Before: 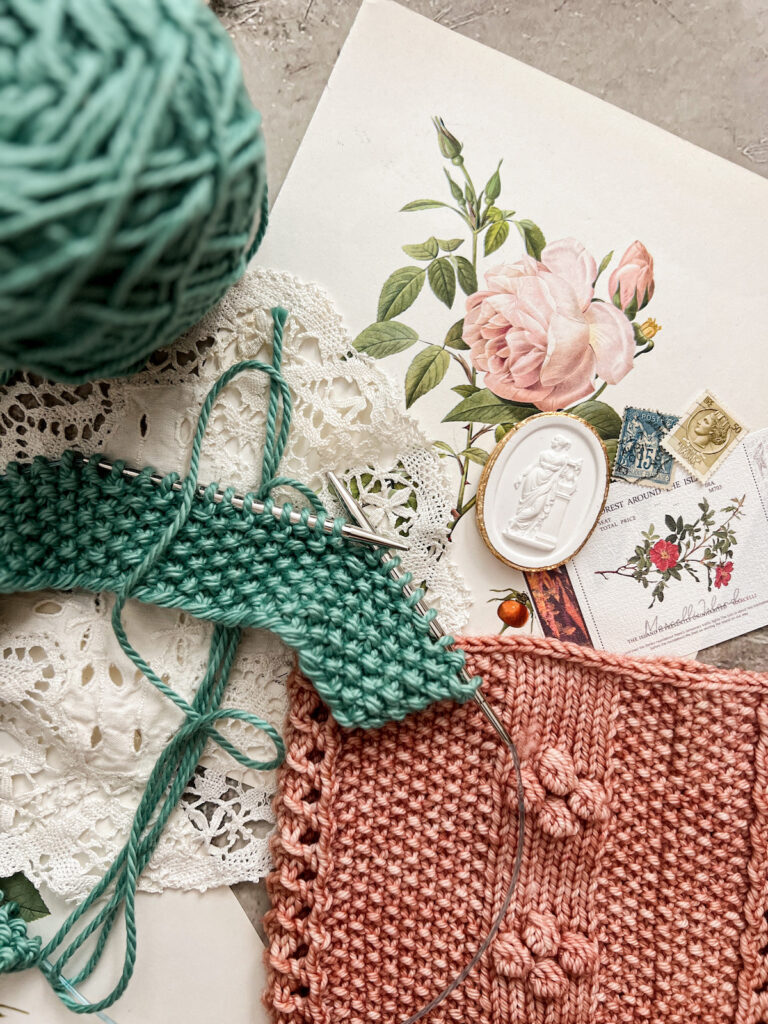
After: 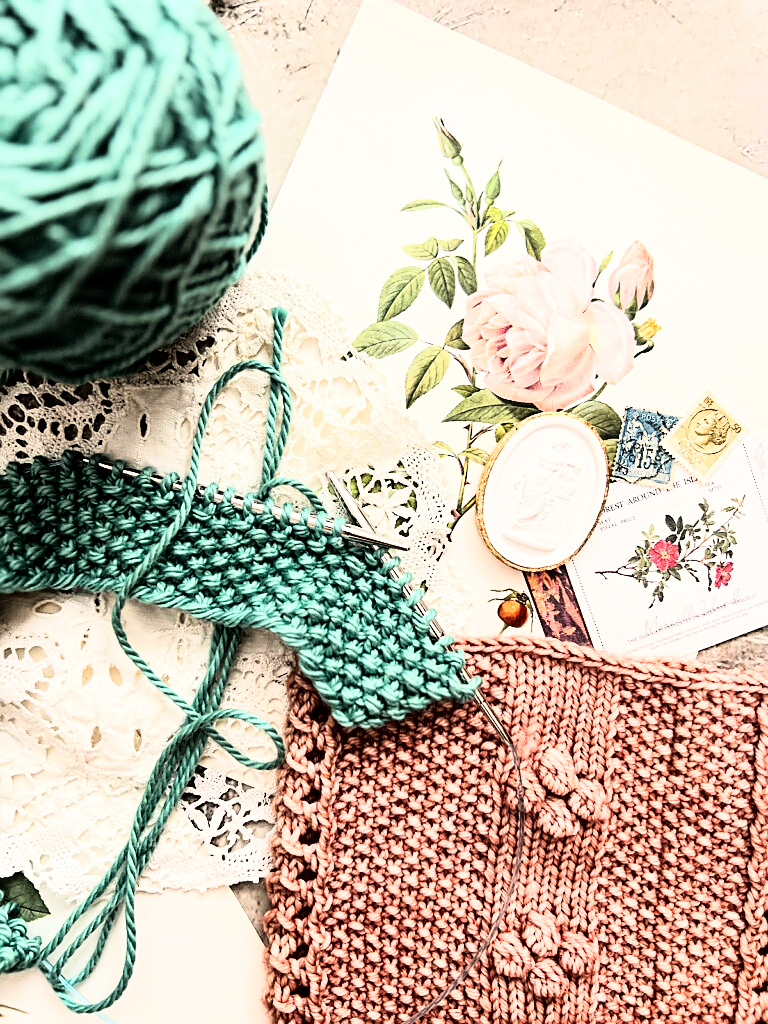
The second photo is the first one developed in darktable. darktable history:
sharpen: on, module defaults
rgb curve: curves: ch0 [(0, 0) (0.21, 0.15) (0.24, 0.21) (0.5, 0.75) (0.75, 0.96) (0.89, 0.99) (1, 1)]; ch1 [(0, 0.02) (0.21, 0.13) (0.25, 0.2) (0.5, 0.67) (0.75, 0.9) (0.89, 0.97) (1, 1)]; ch2 [(0, 0.02) (0.21, 0.13) (0.25, 0.2) (0.5, 0.67) (0.75, 0.9) (0.89, 0.97) (1, 1)], compensate middle gray true
